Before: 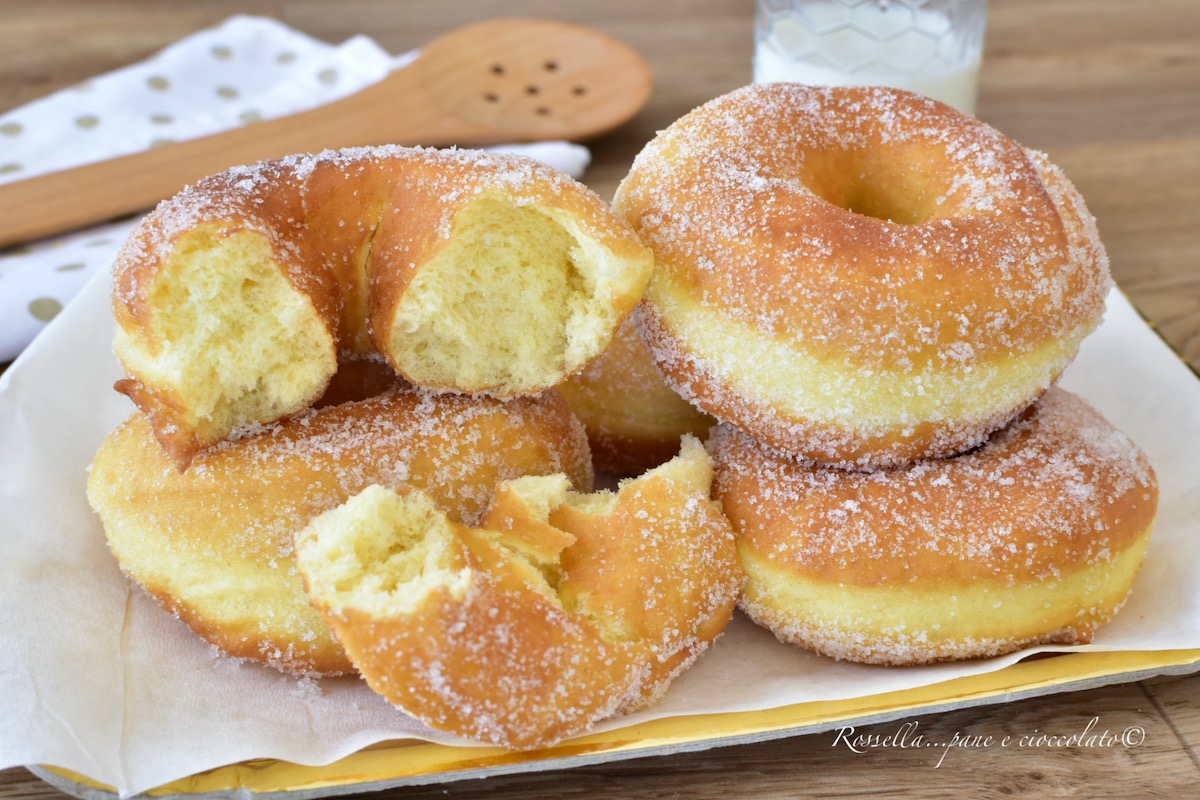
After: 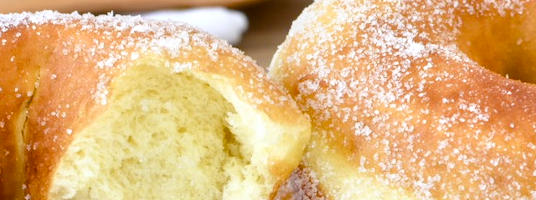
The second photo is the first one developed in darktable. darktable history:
crop: left 28.64%, top 16.832%, right 26.637%, bottom 58.055%
base curve: curves: ch0 [(0, 0) (0.666, 0.806) (1, 1)]
local contrast: detail 130%
color balance rgb: perceptual saturation grading › global saturation 20%, perceptual saturation grading › highlights -25%, perceptual saturation grading › shadows 50%, global vibrance -25%
